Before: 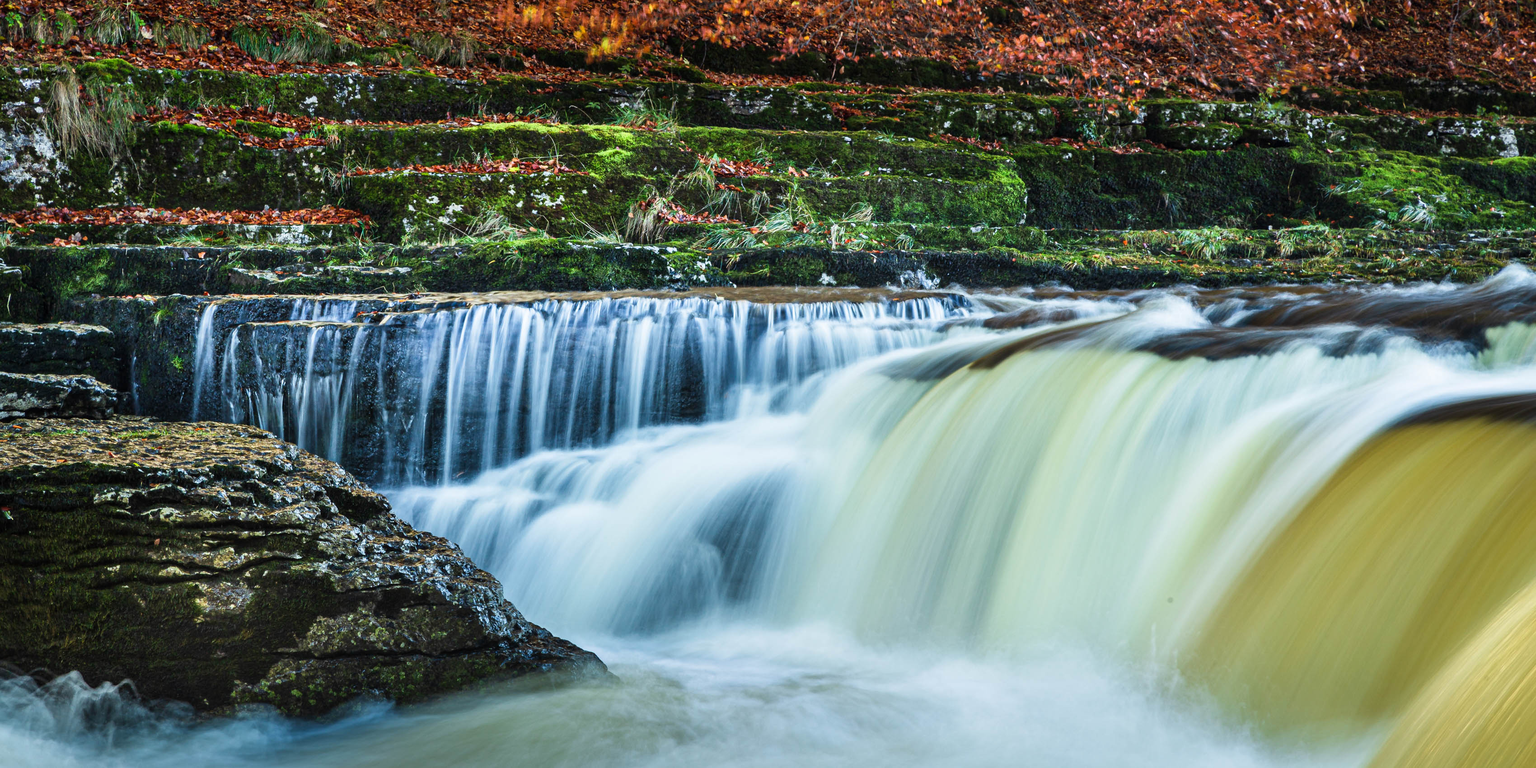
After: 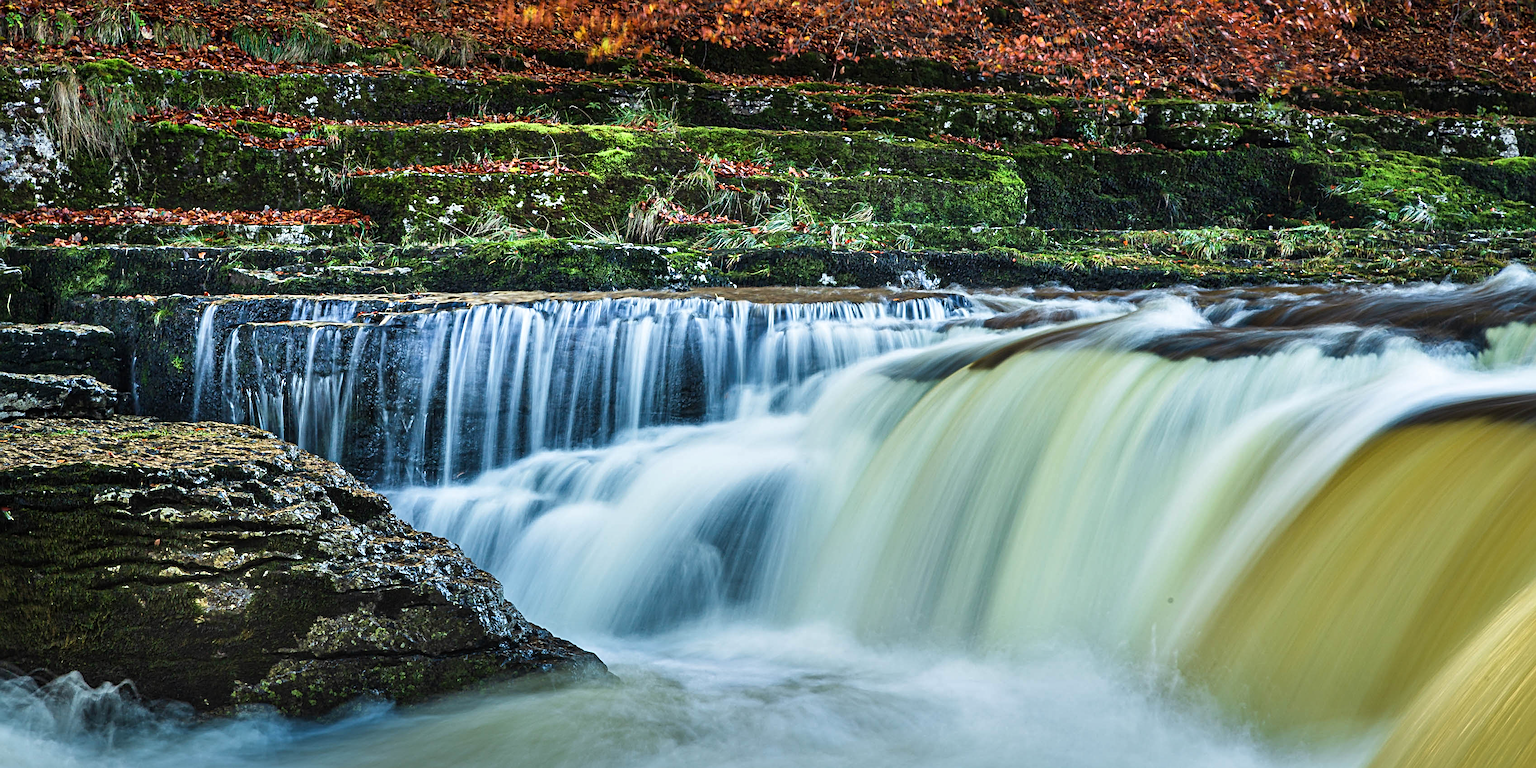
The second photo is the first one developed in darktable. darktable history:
sharpen: radius 3.119
shadows and highlights: shadows 12, white point adjustment 1.2, soften with gaussian
